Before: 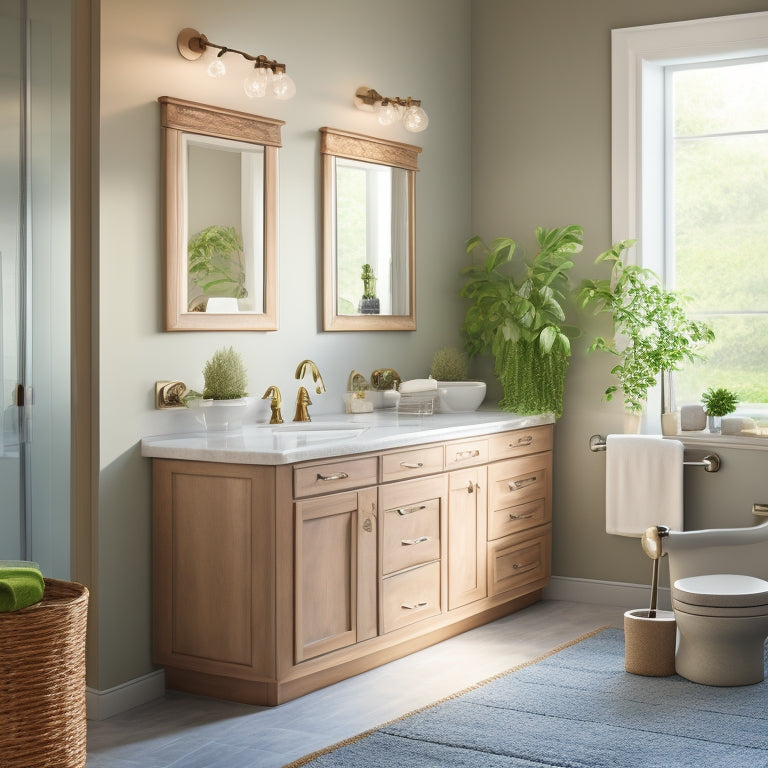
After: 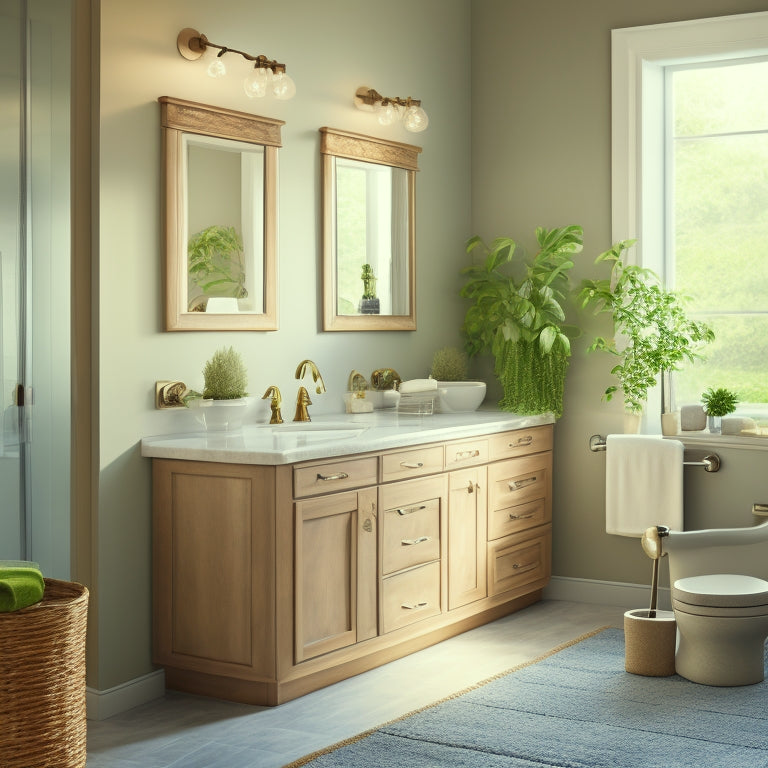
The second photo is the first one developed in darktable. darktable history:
color correction: highlights a* -5.88, highlights b* 11.03
